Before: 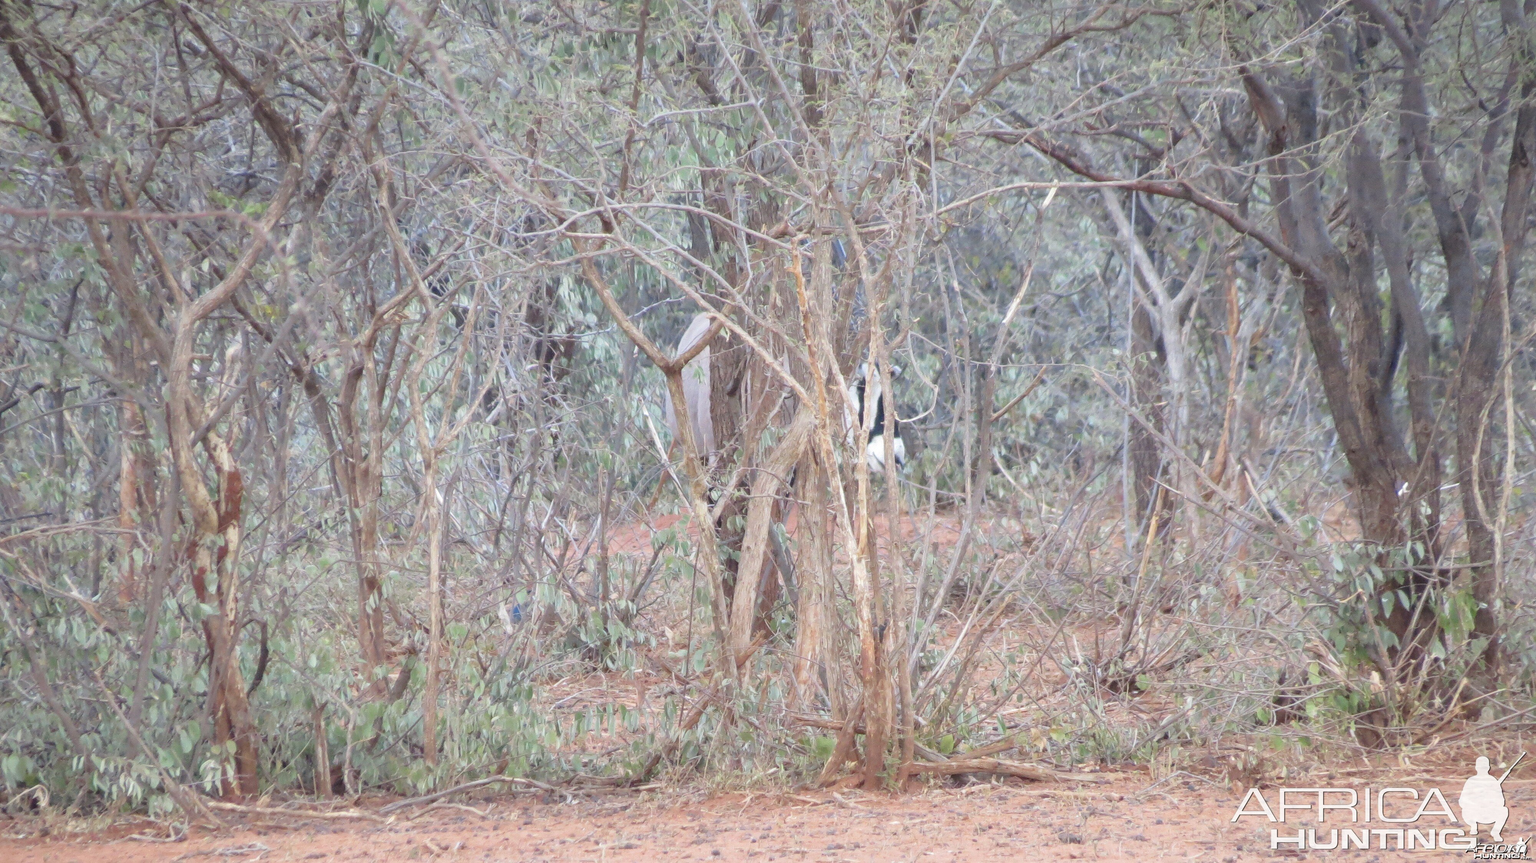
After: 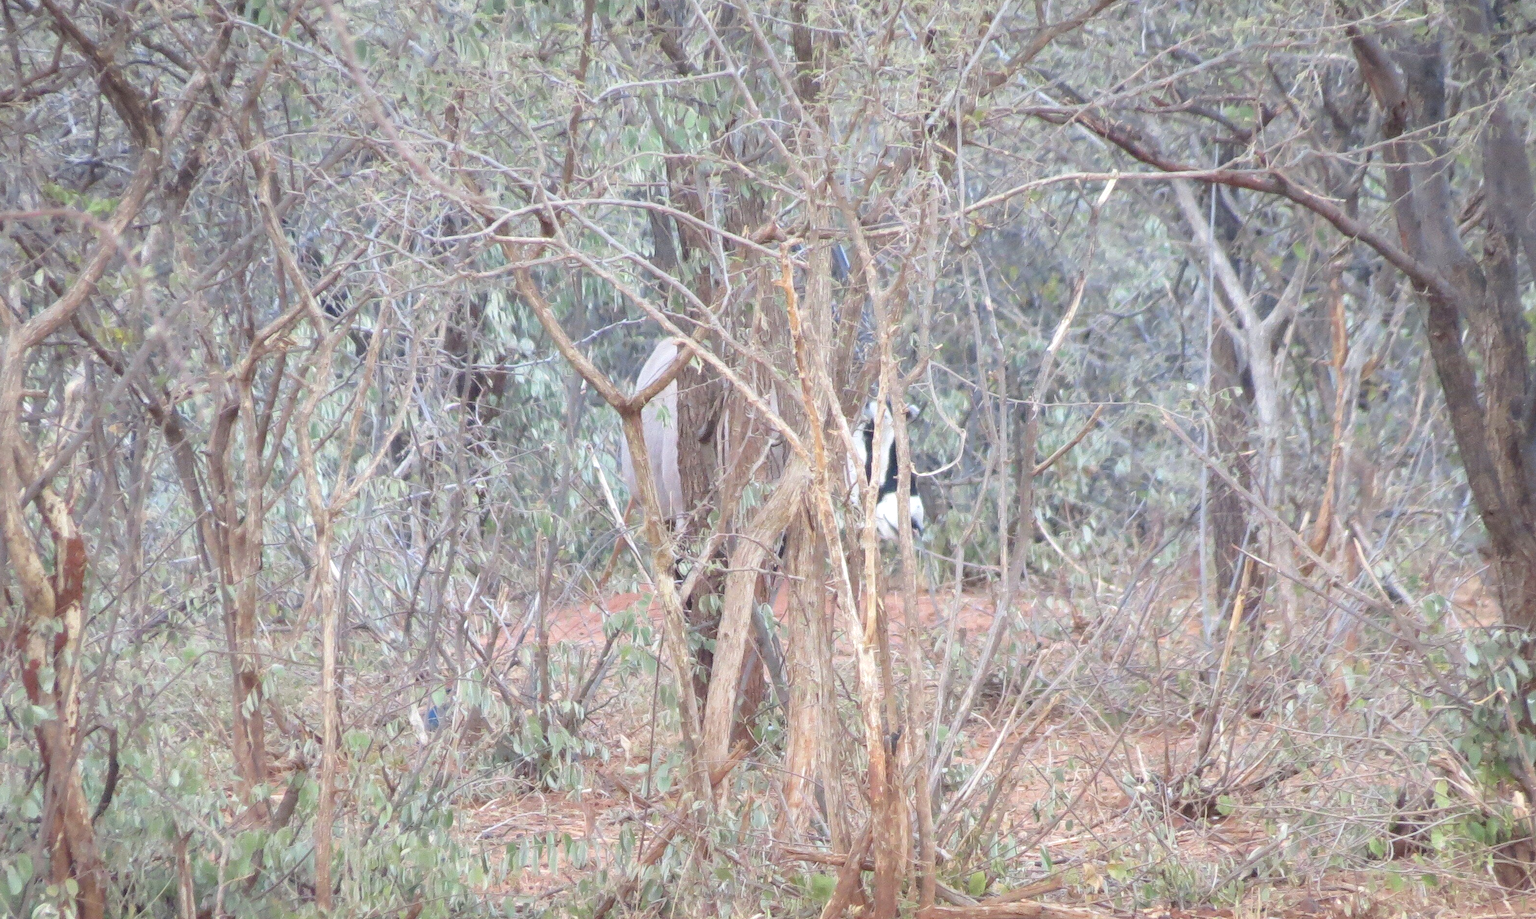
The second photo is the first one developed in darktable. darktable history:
exposure: exposure 0.21 EV, compensate exposure bias true, compensate highlight preservation false
crop: left 11.384%, top 5.352%, right 9.565%, bottom 10.402%
